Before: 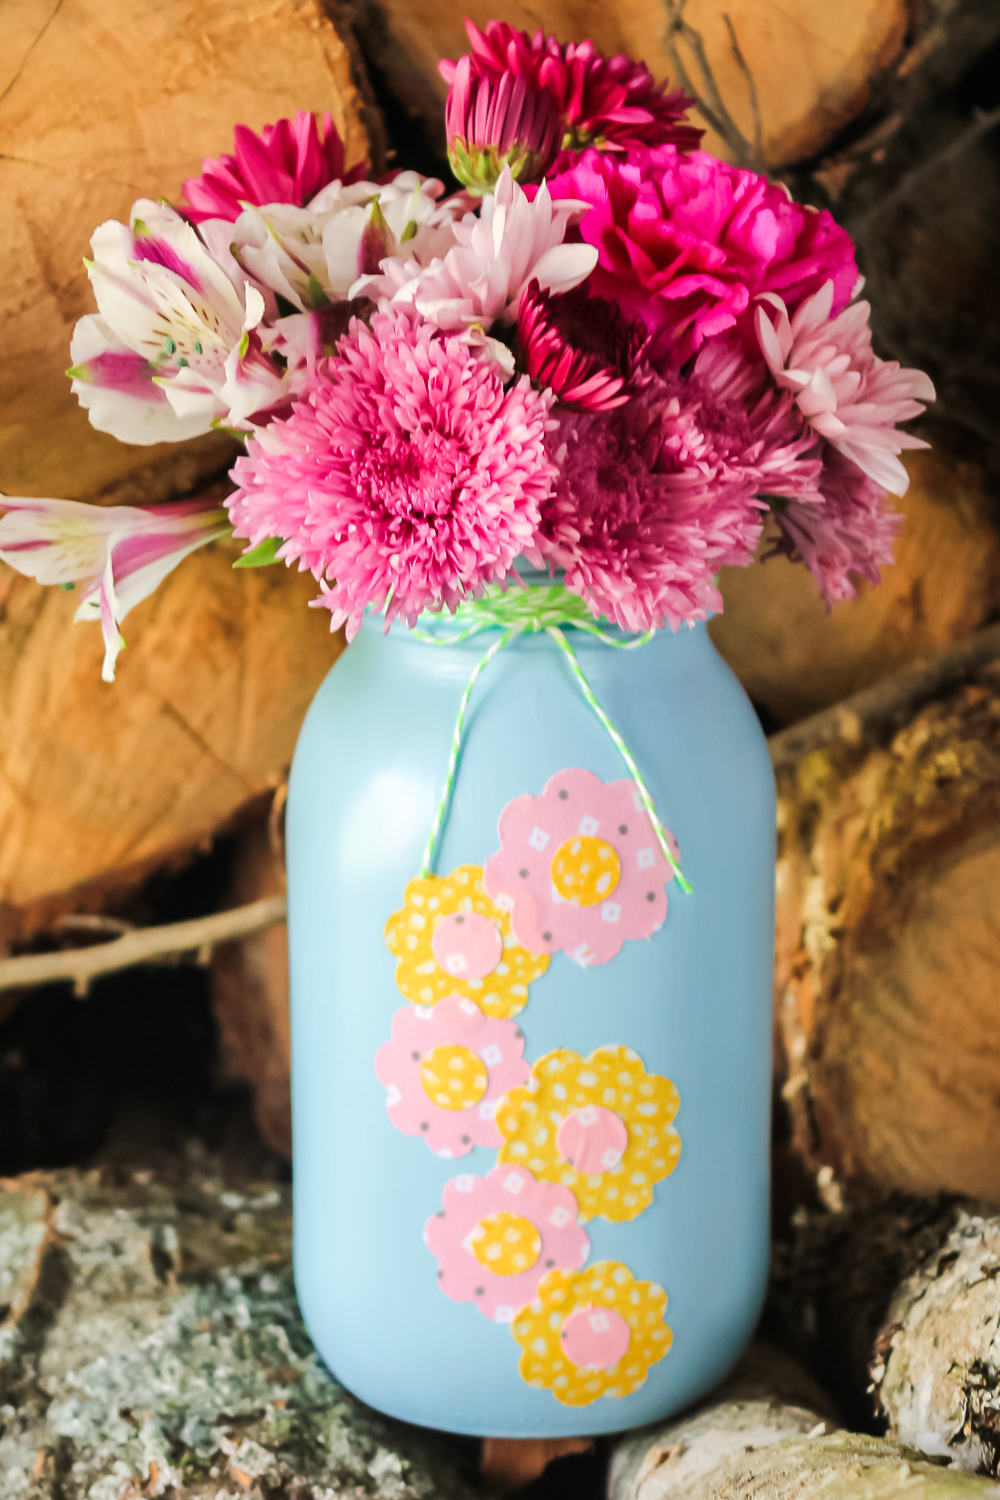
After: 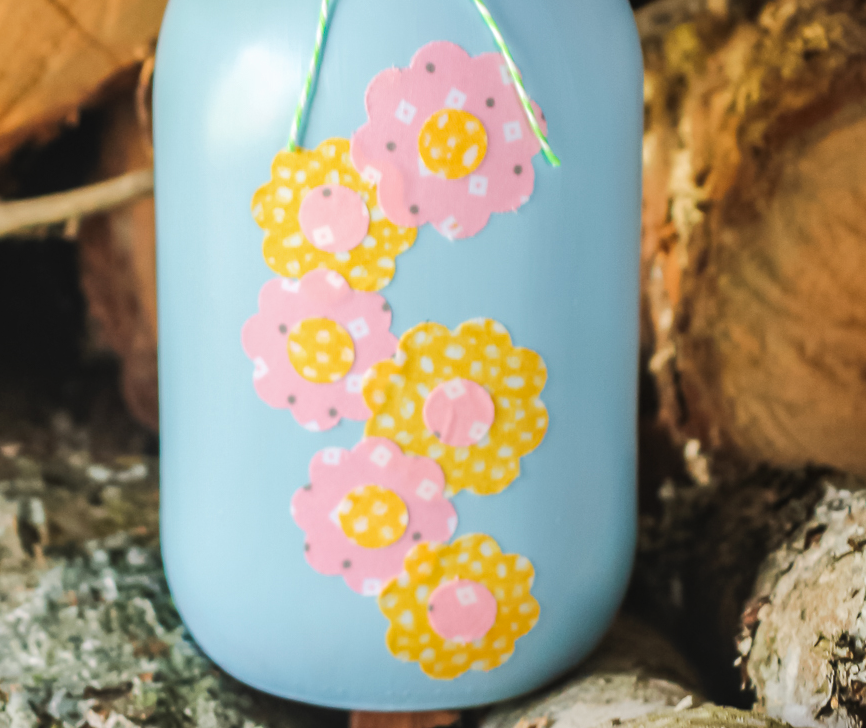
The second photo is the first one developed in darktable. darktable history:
local contrast: detail 110%
crop and rotate: left 13.308%, top 48.514%, bottom 2.919%
